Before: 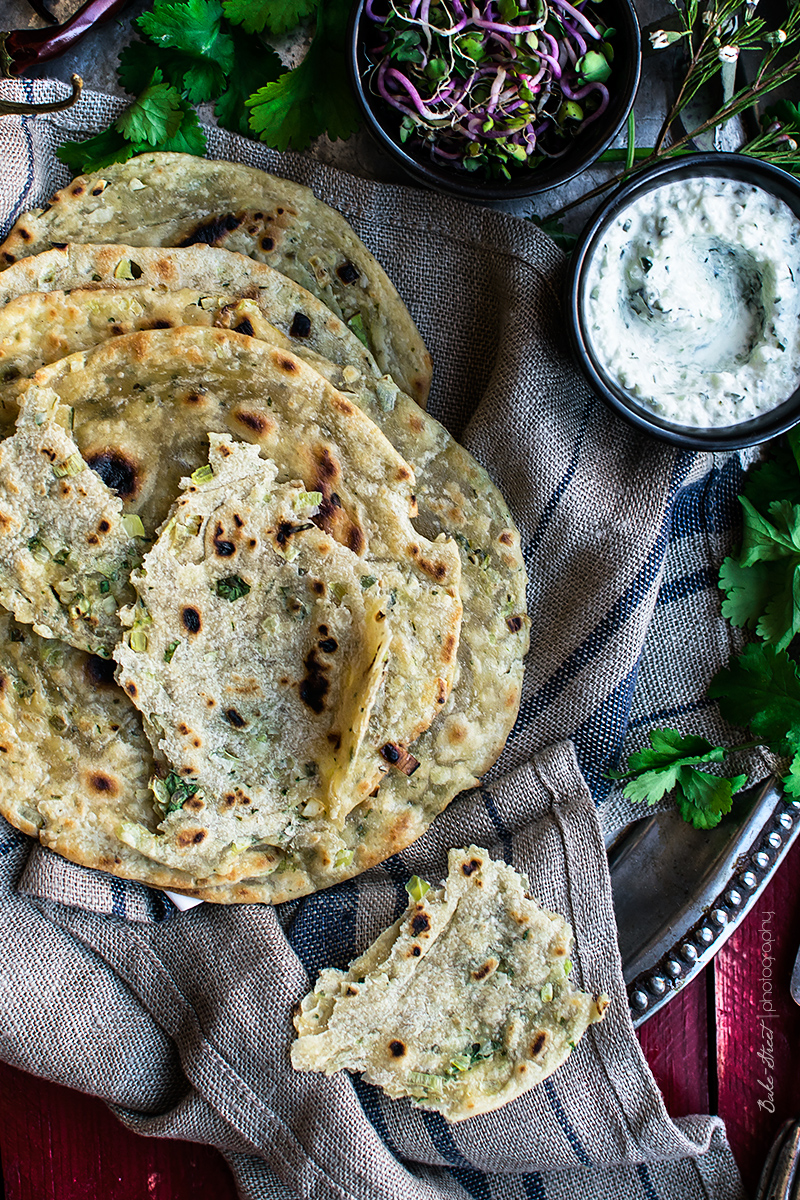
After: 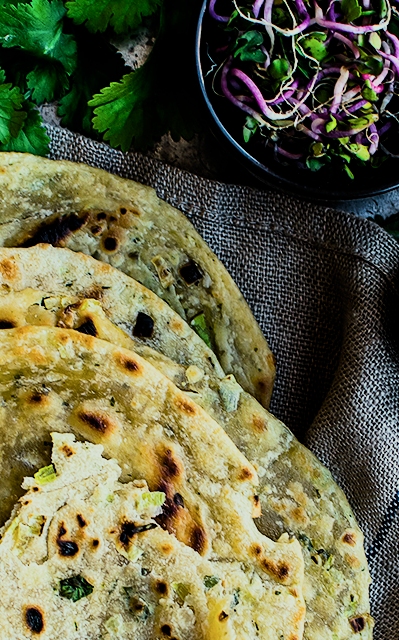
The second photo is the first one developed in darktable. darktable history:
color balance rgb: perceptual saturation grading › global saturation 25.404%, global vibrance 20%
color correction: highlights a* -4.6, highlights b* 5.03, saturation 0.967
crop: left 19.665%, right 30.443%, bottom 46.588%
contrast brightness saturation: contrast 0.24, brightness 0.089
filmic rgb: middle gray luminance 29.84%, black relative exposure -8.96 EV, white relative exposure 7.01 EV, target black luminance 0%, hardness 2.93, latitude 2.22%, contrast 0.962, highlights saturation mix 6.36%, shadows ↔ highlights balance 12.14%
